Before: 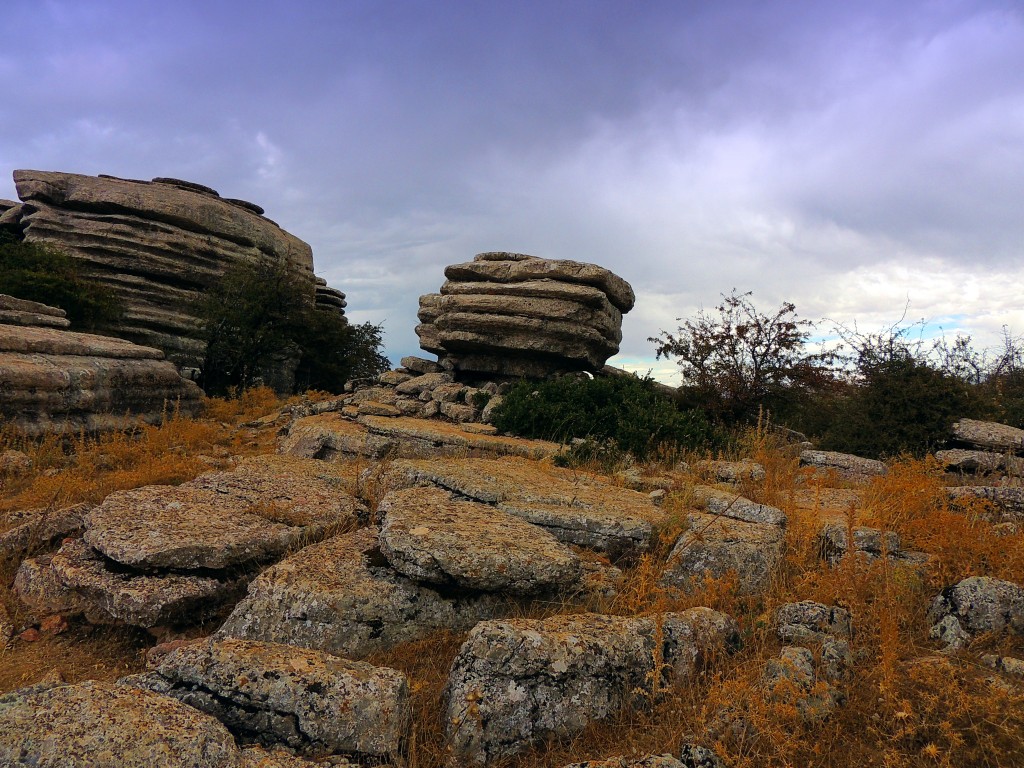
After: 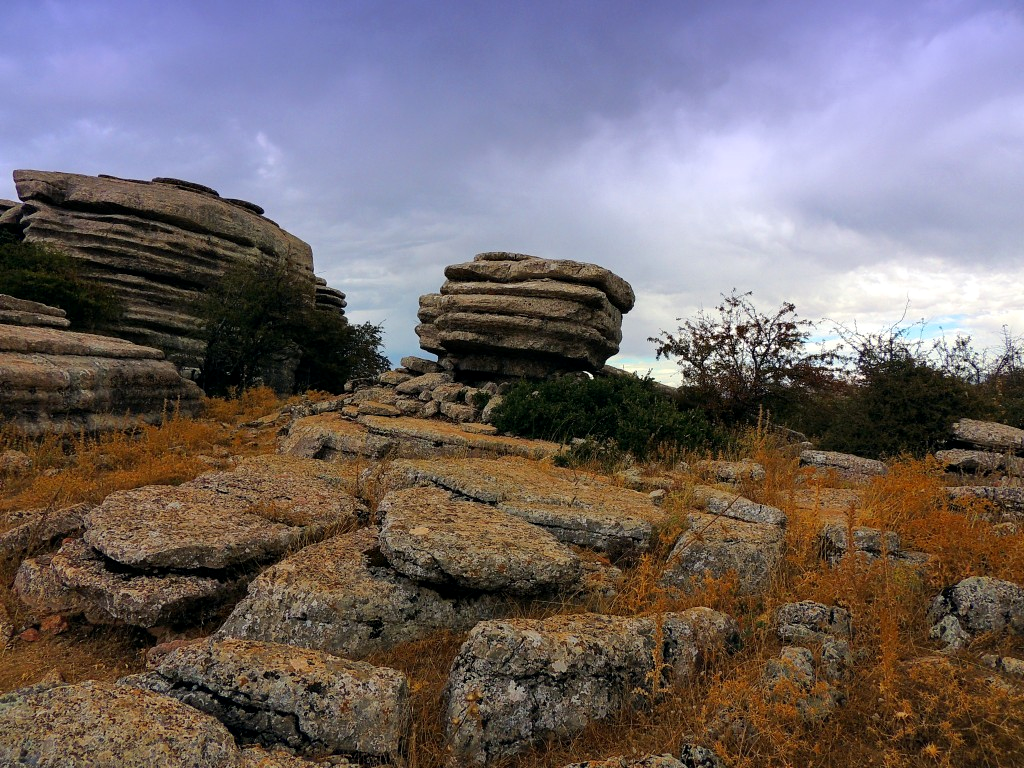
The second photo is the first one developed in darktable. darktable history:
contrast equalizer: y [[0.6 ×6], [0.55 ×6], [0 ×6], [0 ×6], [0 ×6]], mix 0.167
